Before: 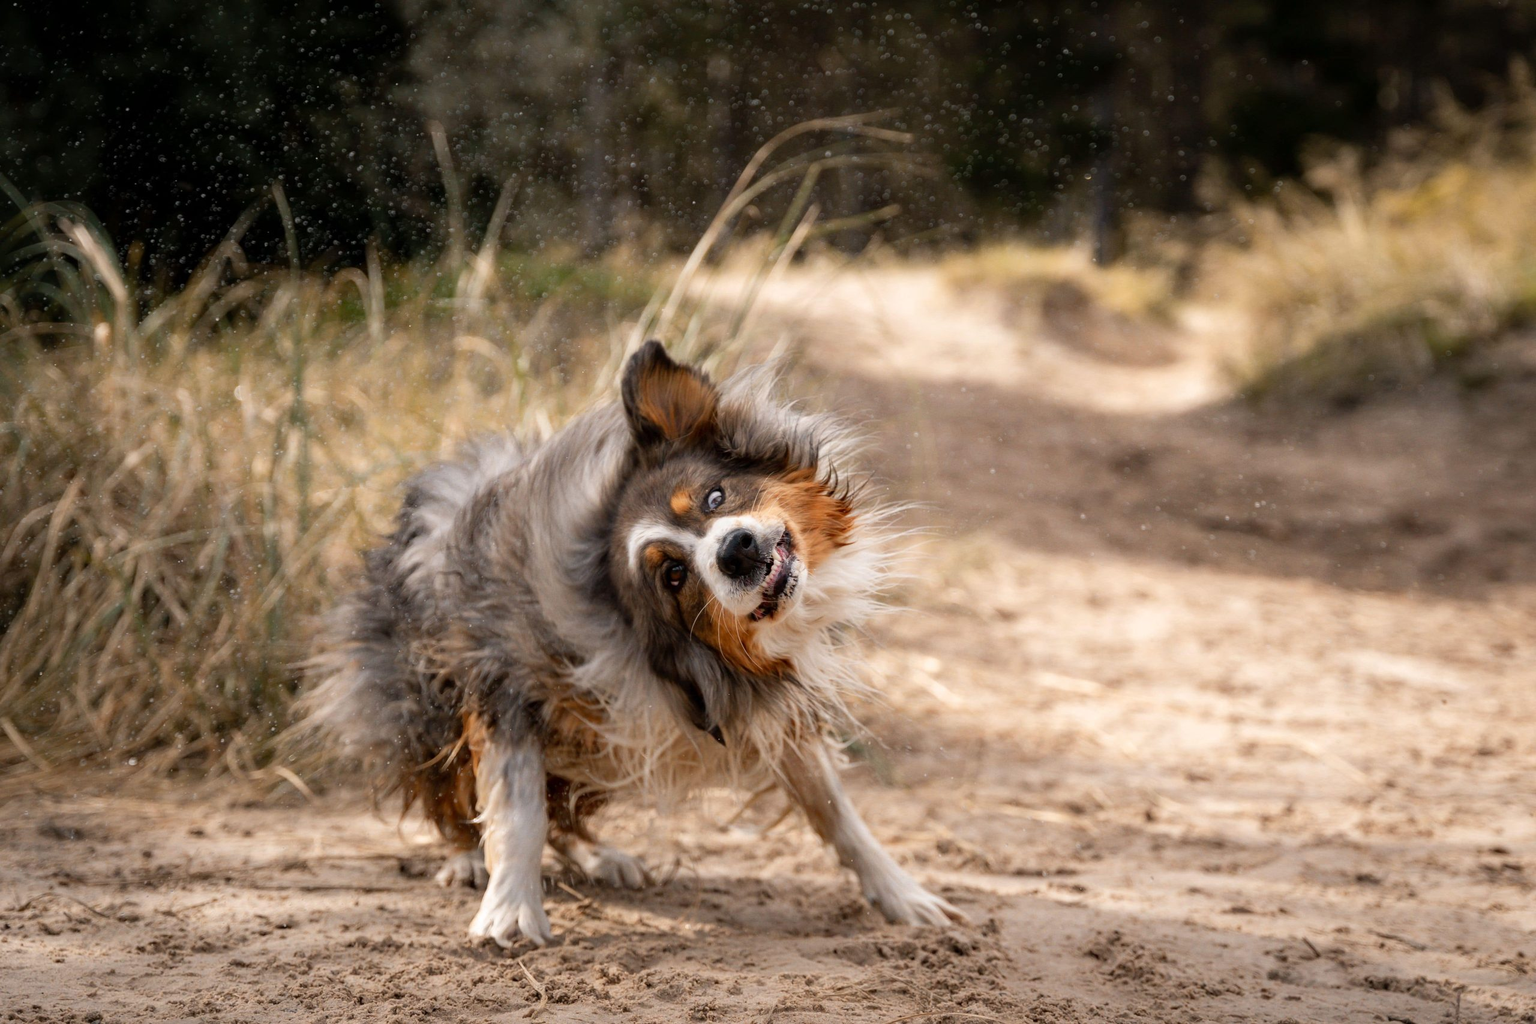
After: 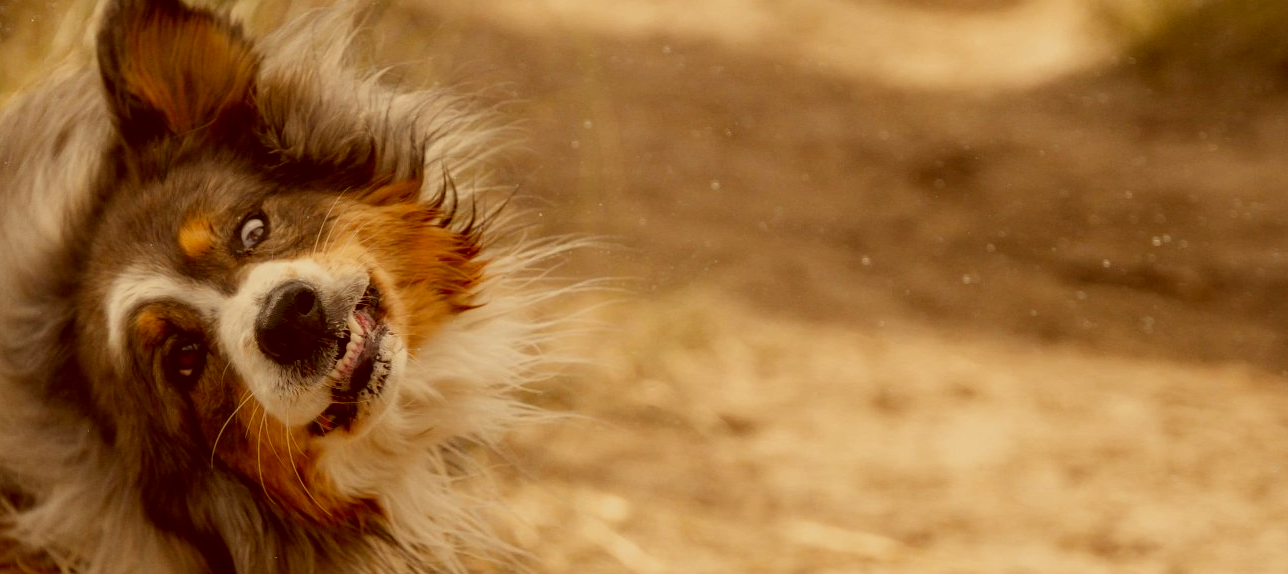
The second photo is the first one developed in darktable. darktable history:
crop: left 36.713%, top 35.179%, right 12.939%, bottom 31.147%
color correction: highlights a* 1.12, highlights b* 24.89, shadows a* 15.82, shadows b* 24.42
exposure: exposure -0.583 EV, compensate exposure bias true, compensate highlight preservation false
